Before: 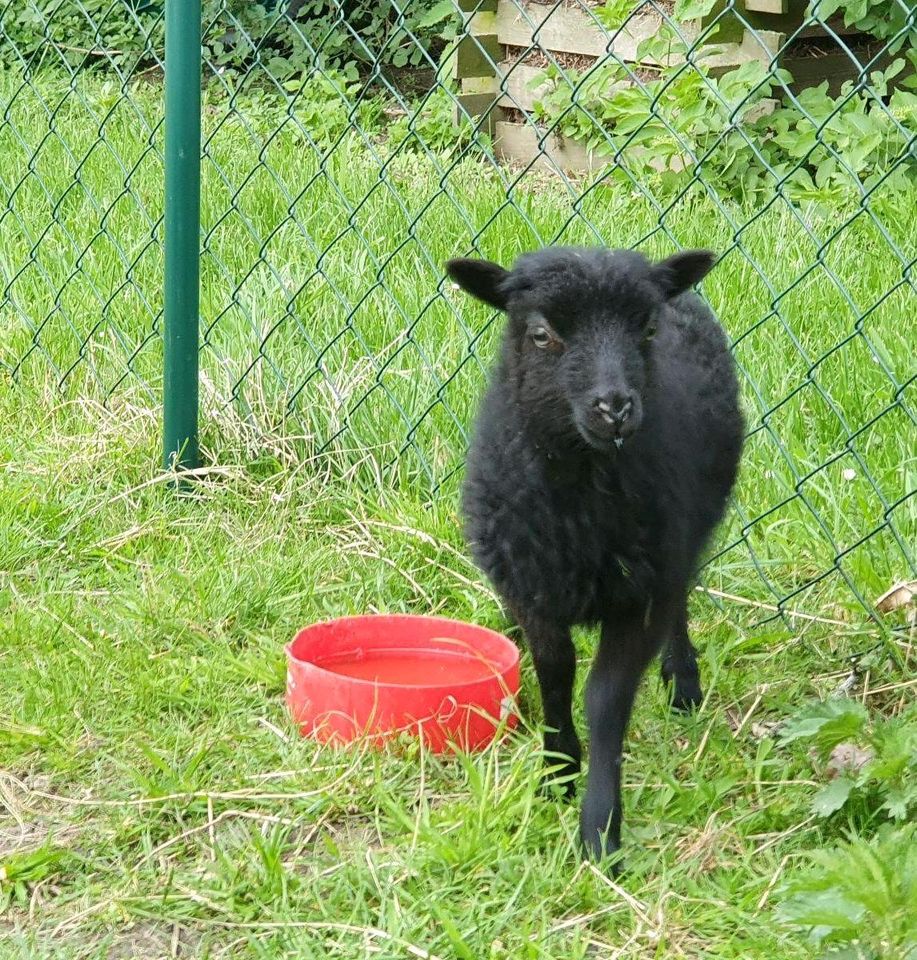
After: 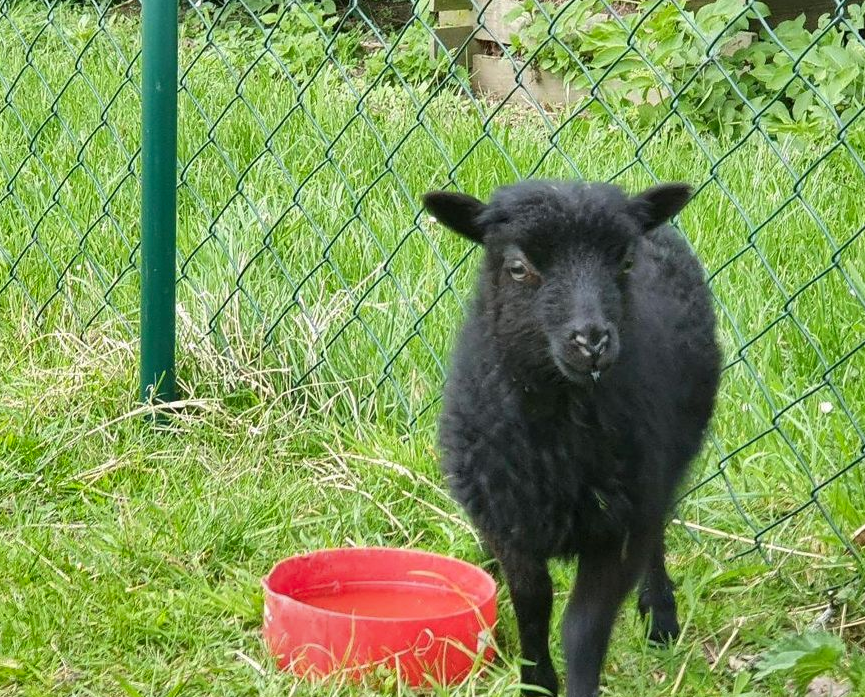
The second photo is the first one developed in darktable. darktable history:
shadows and highlights: low approximation 0.01, soften with gaussian
crop: left 2.59%, top 7.029%, right 2.999%, bottom 20.267%
